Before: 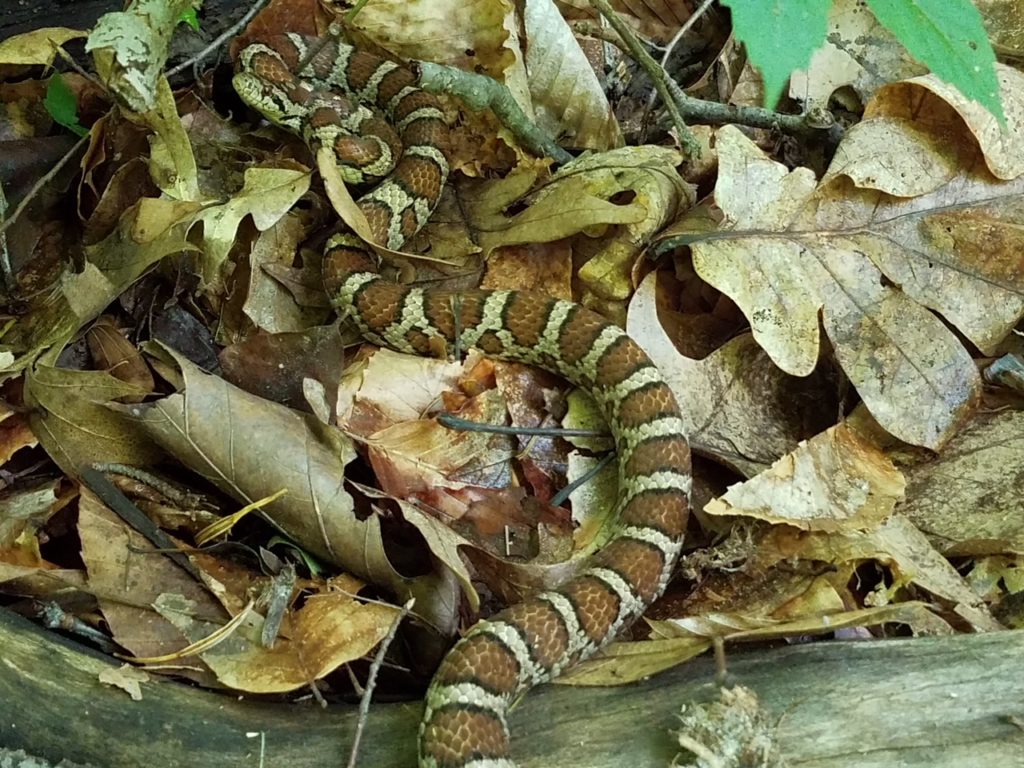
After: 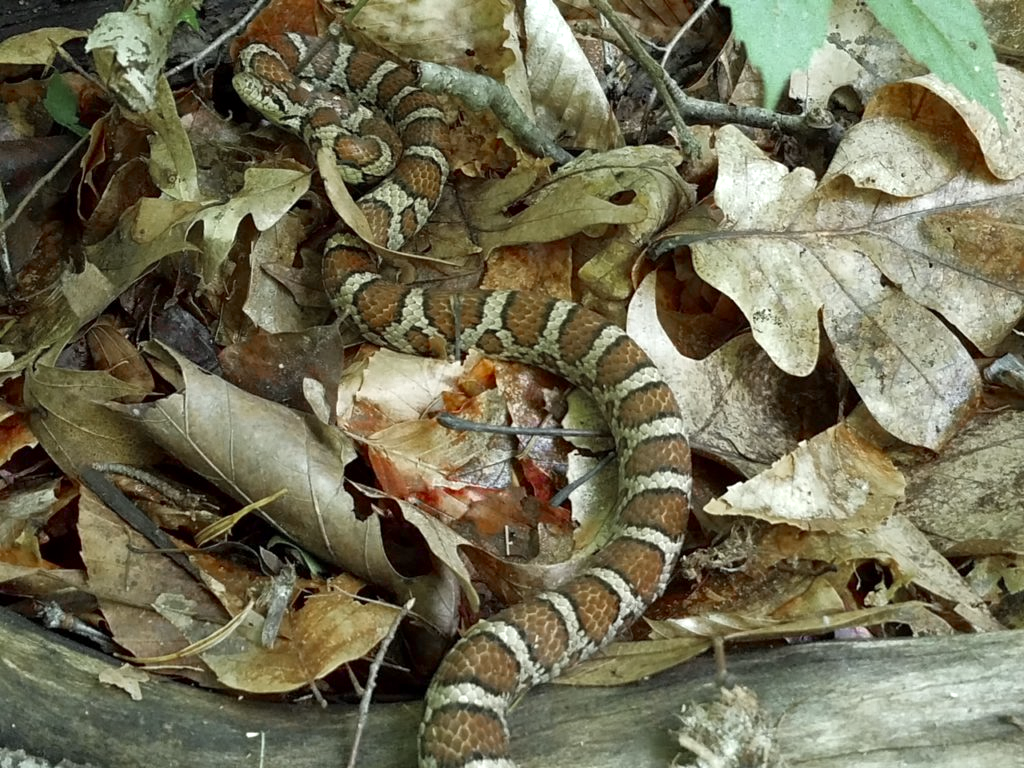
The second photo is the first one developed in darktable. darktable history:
exposure: black level correction 0.001, exposure 0.5 EV, compensate exposure bias true, compensate highlight preservation false
color zones: curves: ch0 [(0, 0.48) (0.209, 0.398) (0.305, 0.332) (0.429, 0.493) (0.571, 0.5) (0.714, 0.5) (0.857, 0.5) (1, 0.48)]; ch1 [(0, 0.736) (0.143, 0.625) (0.225, 0.371) (0.429, 0.256) (0.571, 0.241) (0.714, 0.213) (0.857, 0.48) (1, 0.736)]; ch2 [(0, 0.448) (0.143, 0.498) (0.286, 0.5) (0.429, 0.5) (0.571, 0.5) (0.714, 0.5) (0.857, 0.5) (1, 0.448)]
